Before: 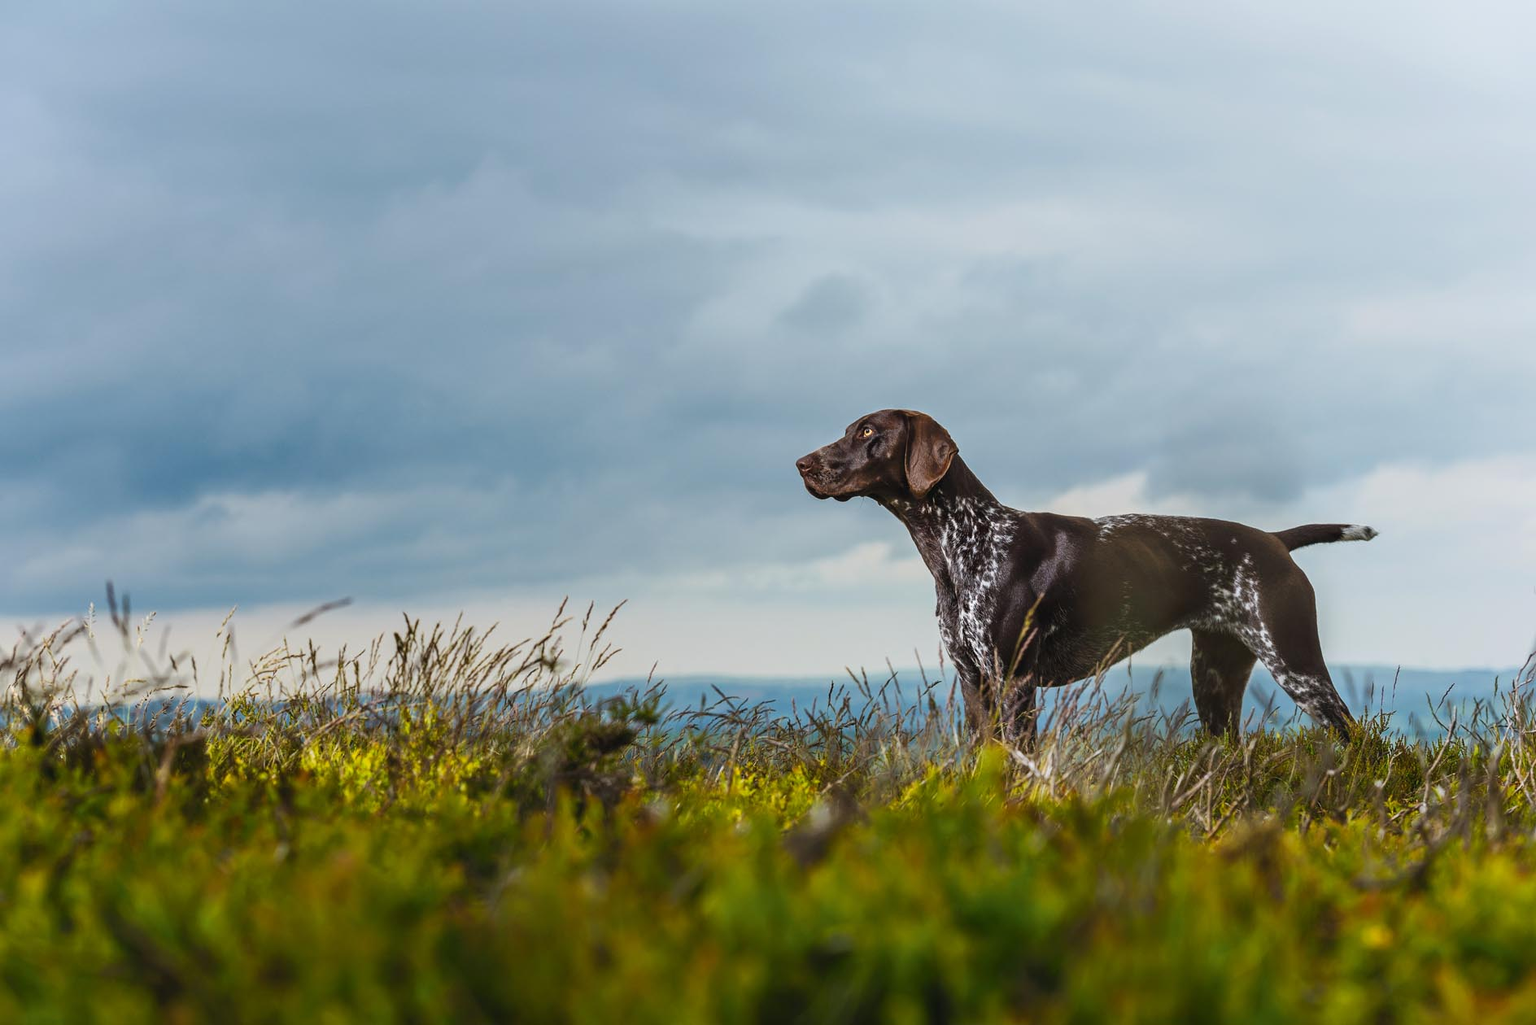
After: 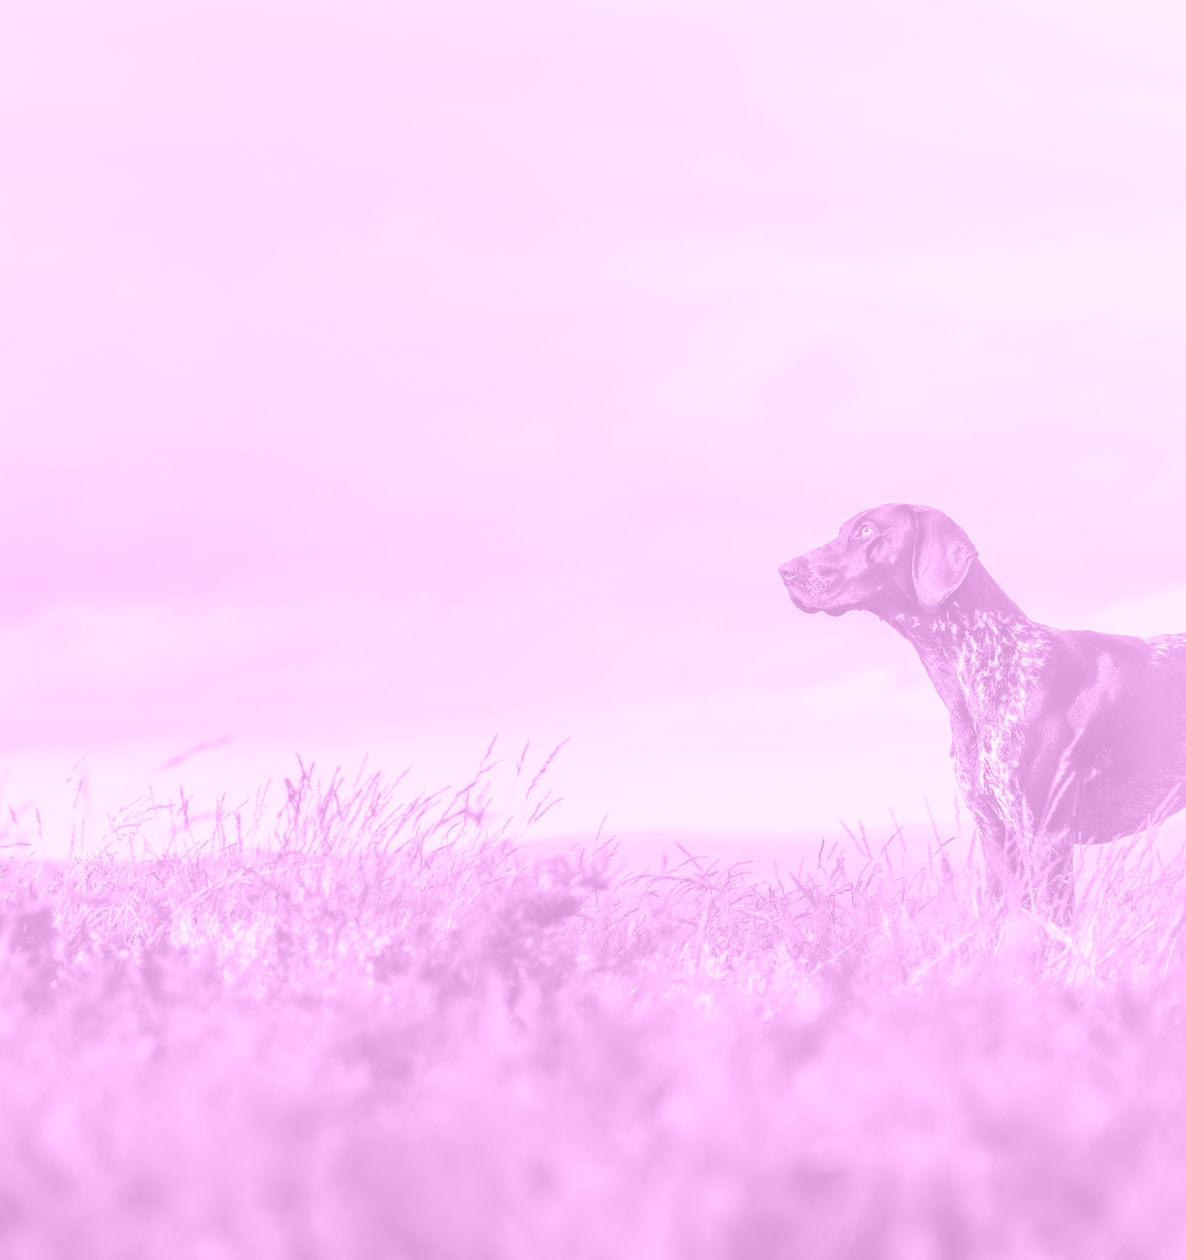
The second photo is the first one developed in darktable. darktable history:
colorize: hue 331.2°, saturation 75%, source mix 30.28%, lightness 70.52%, version 1
crop: left 10.644%, right 26.528%
exposure: black level correction 0, exposure 1 EV, compensate exposure bias true, compensate highlight preservation false
